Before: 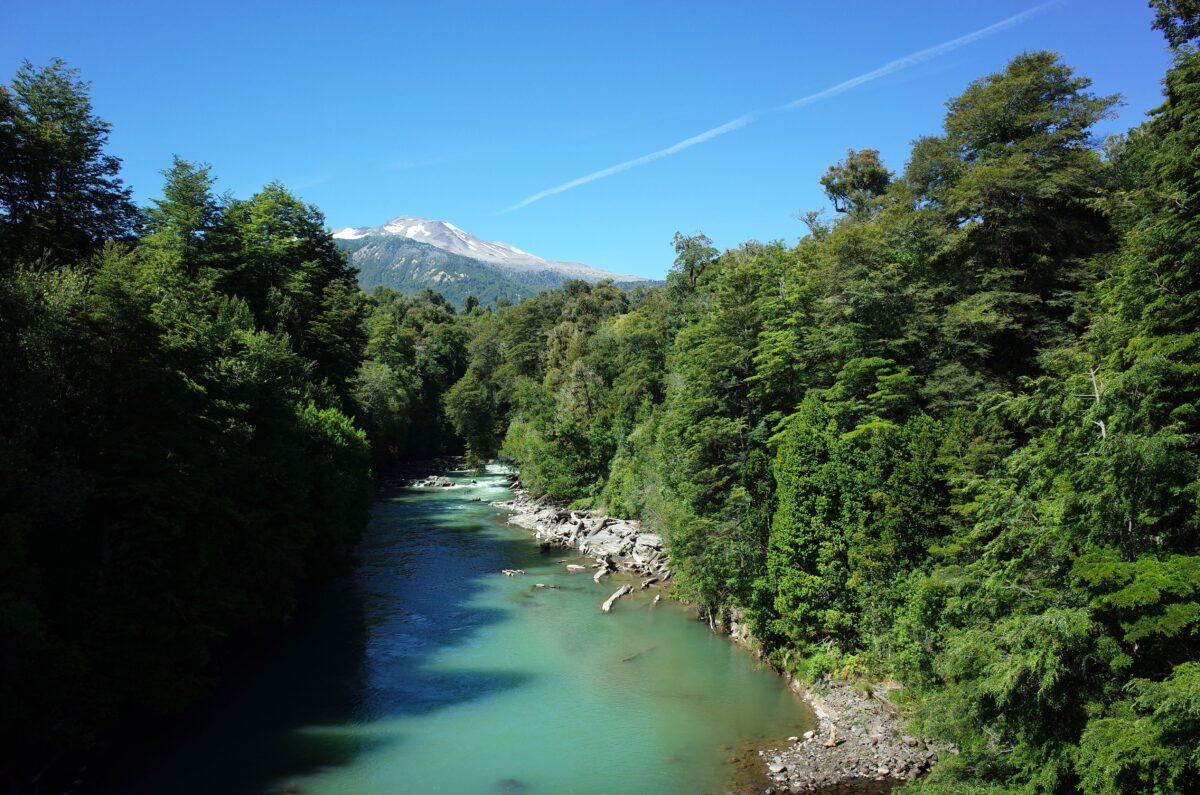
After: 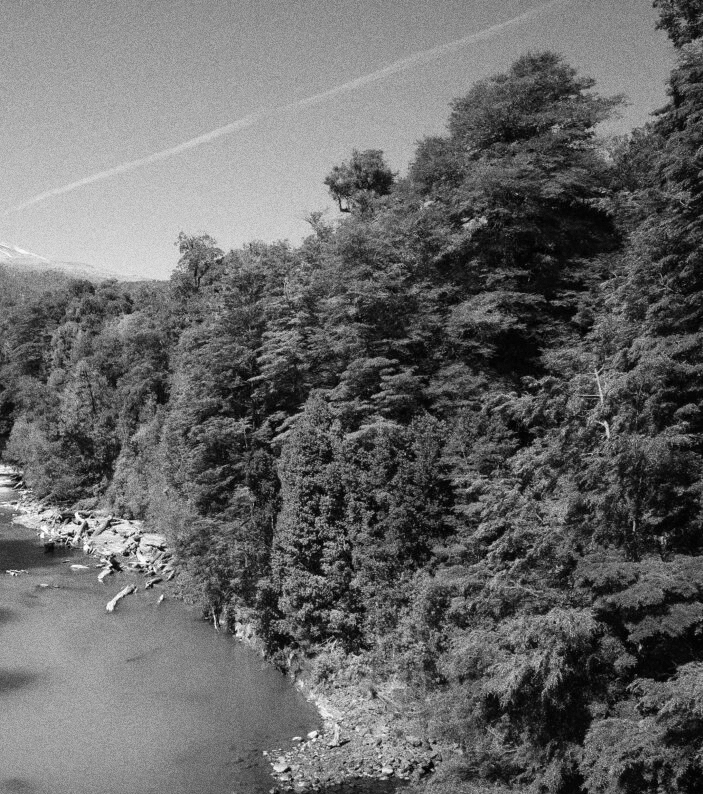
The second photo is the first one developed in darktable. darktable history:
grain: coarseness 0.09 ISO, strength 40%
crop: left 41.402%
monochrome: on, module defaults
